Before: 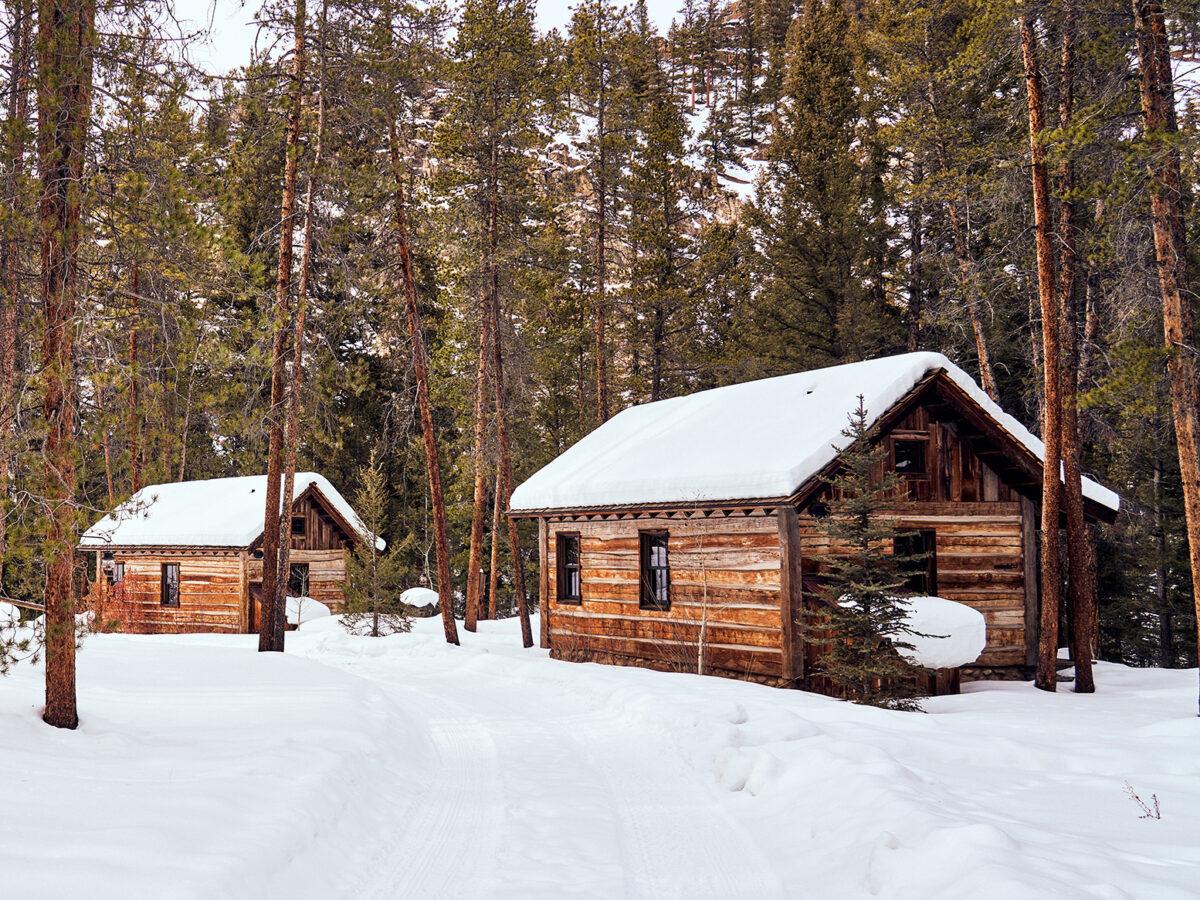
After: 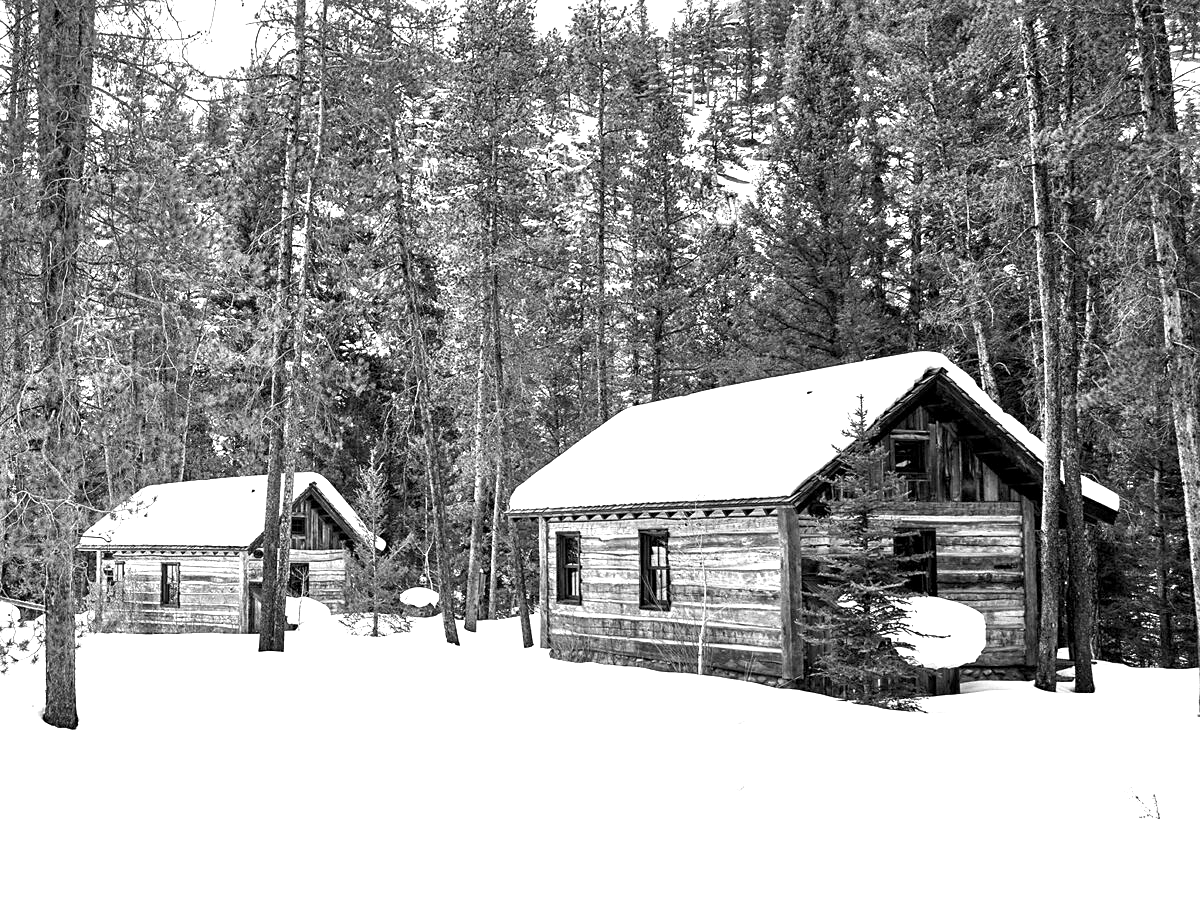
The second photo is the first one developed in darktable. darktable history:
exposure: black level correction 0.001, exposure 1.05 EV, compensate exposure bias true, compensate highlight preservation false
monochrome: on, module defaults
sharpen: amount 0.2
